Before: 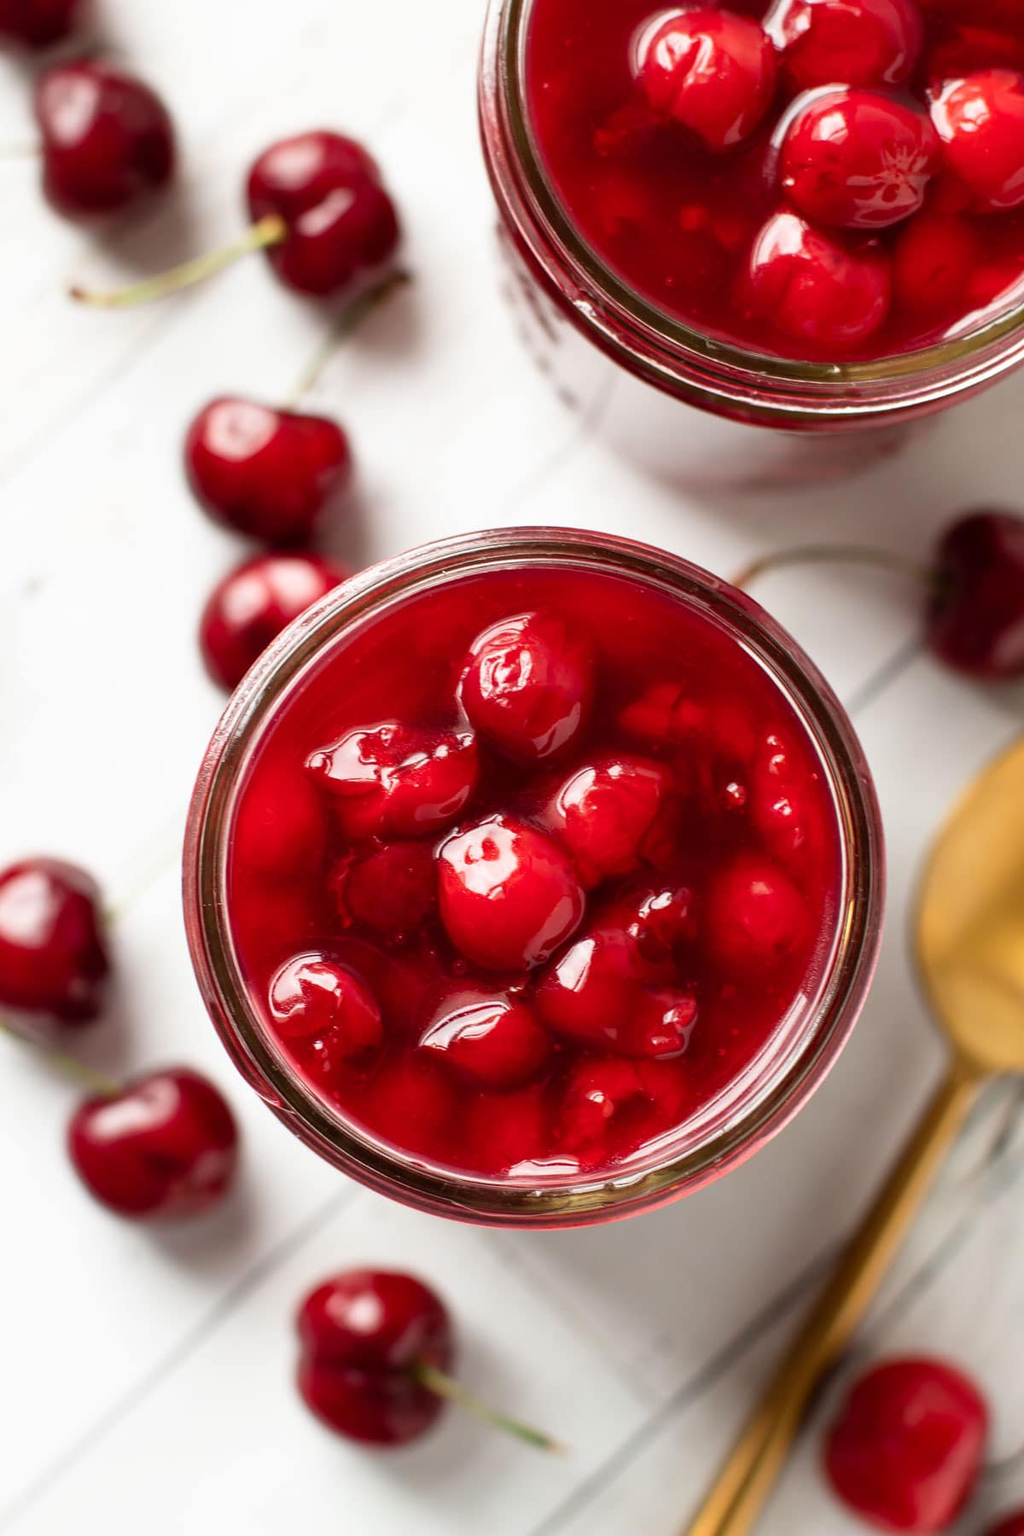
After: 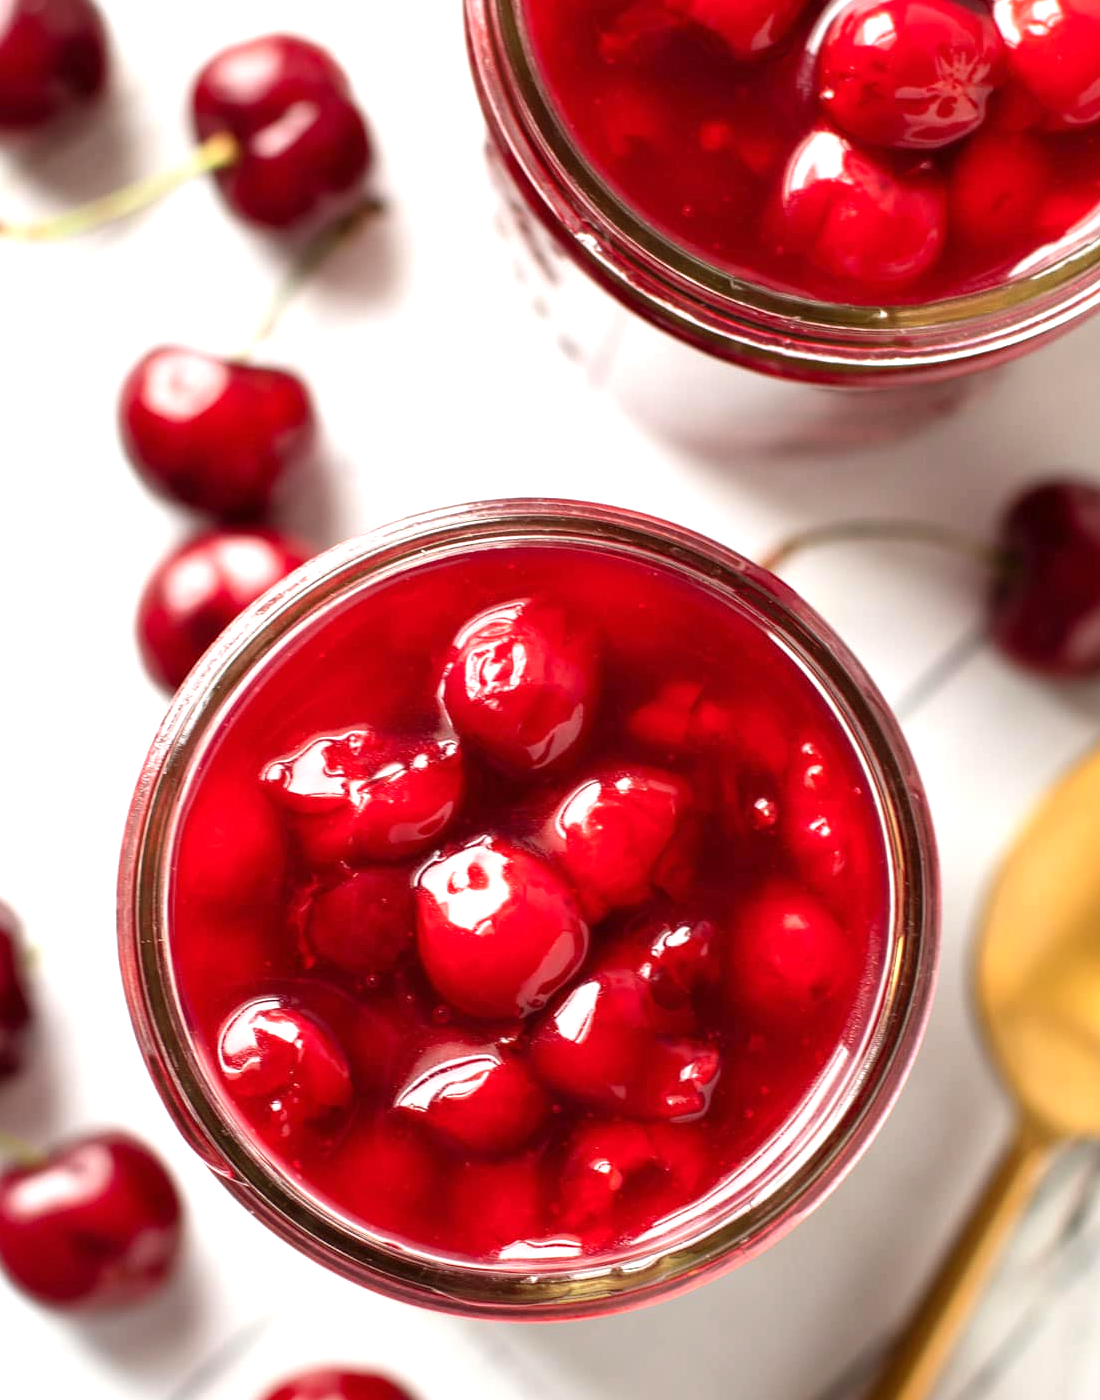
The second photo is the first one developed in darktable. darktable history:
exposure: exposure 0.6 EV, compensate highlight preservation false
crop: left 8.155%, top 6.611%, bottom 15.385%
